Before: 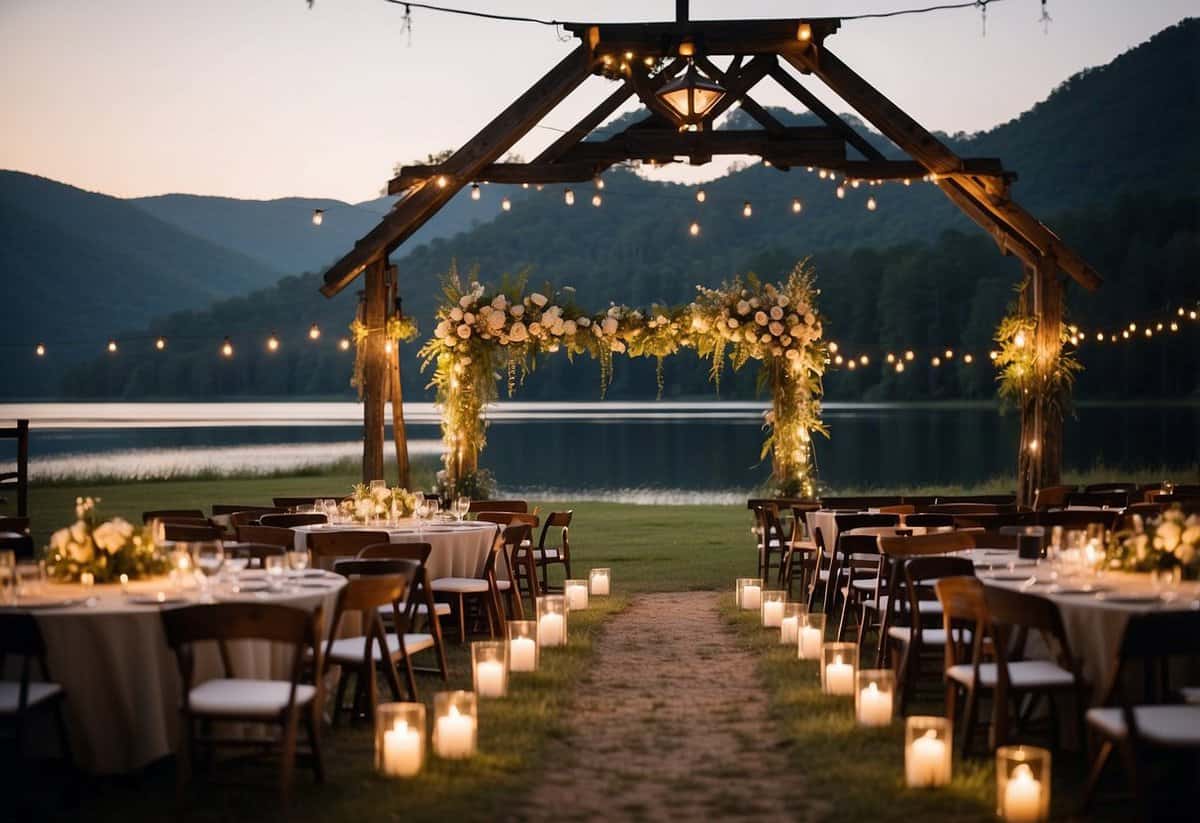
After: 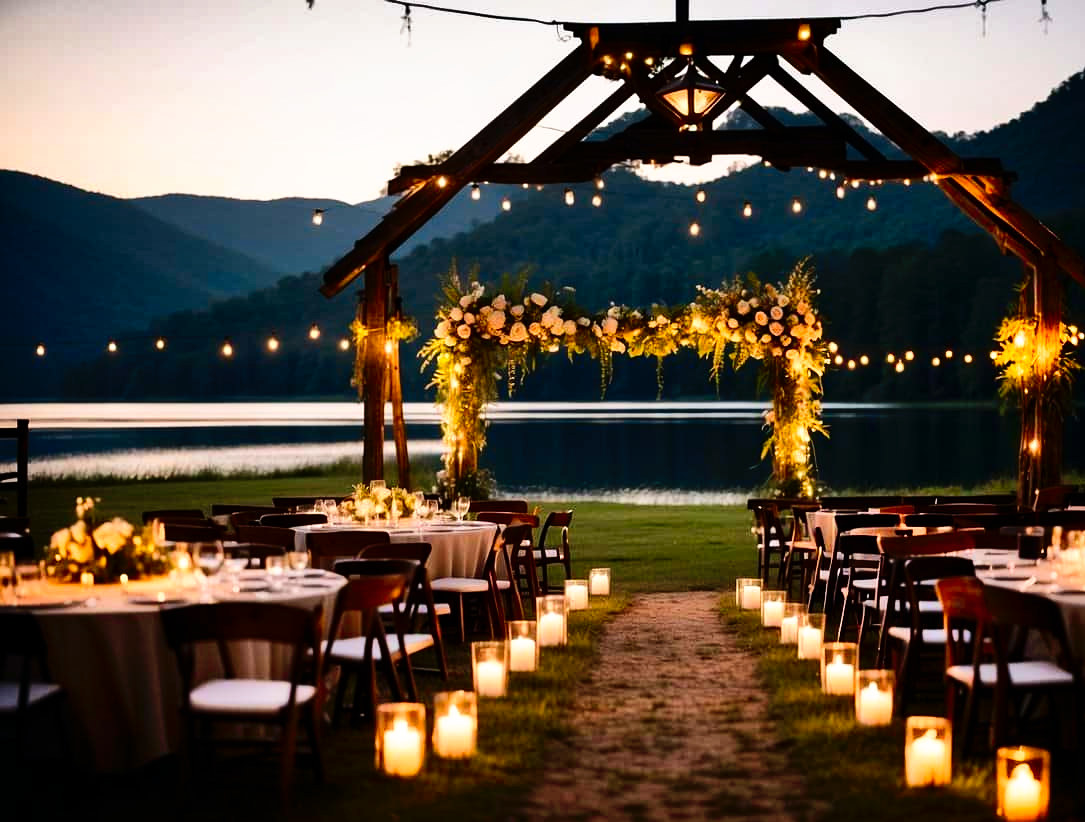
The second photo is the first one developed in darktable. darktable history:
tone curve: curves: ch0 [(0, 0) (0.003, 0.001) (0.011, 0.005) (0.025, 0.01) (0.044, 0.019) (0.069, 0.029) (0.1, 0.042) (0.136, 0.078) (0.177, 0.129) (0.224, 0.182) (0.277, 0.246) (0.335, 0.318) (0.399, 0.396) (0.468, 0.481) (0.543, 0.573) (0.623, 0.672) (0.709, 0.777) (0.801, 0.881) (0.898, 0.975) (1, 1)], preserve colors none
crop: right 9.504%, bottom 0.047%
contrast brightness saturation: contrast 0.12, brightness -0.117, saturation 0.203
levels: black 0.046%, levels [0, 0.499, 1]
shadows and highlights: low approximation 0.01, soften with gaussian
